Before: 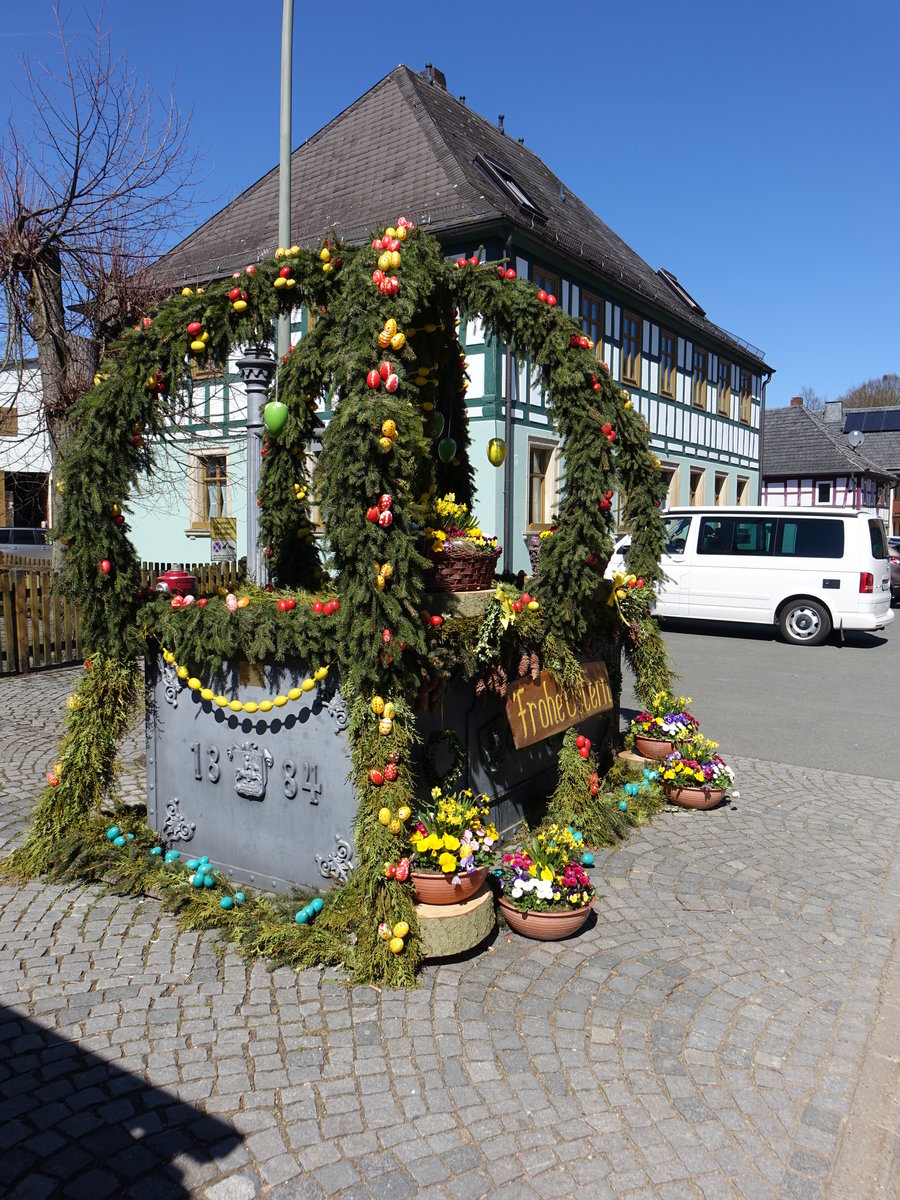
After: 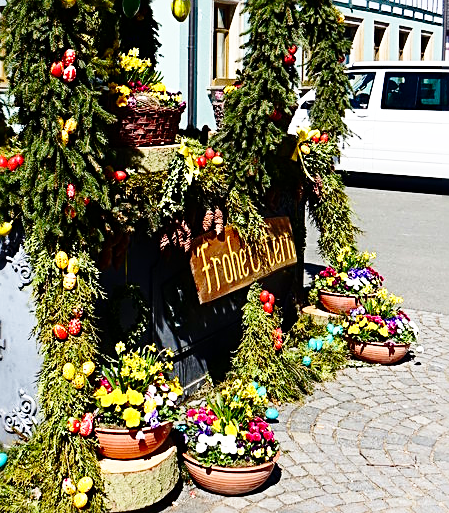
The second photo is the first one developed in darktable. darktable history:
crop: left 35.134%, top 37.134%, right 14.871%, bottom 20.035%
color balance rgb: perceptual saturation grading › global saturation 0.64%
base curve: curves: ch0 [(0, 0) (0.028, 0.03) (0.121, 0.232) (0.46, 0.748) (0.859, 0.968) (1, 1)], preserve colors none
sharpen: radius 2.535, amount 0.63
contrast brightness saturation: contrast 0.189, brightness -0.11, saturation 0.213
